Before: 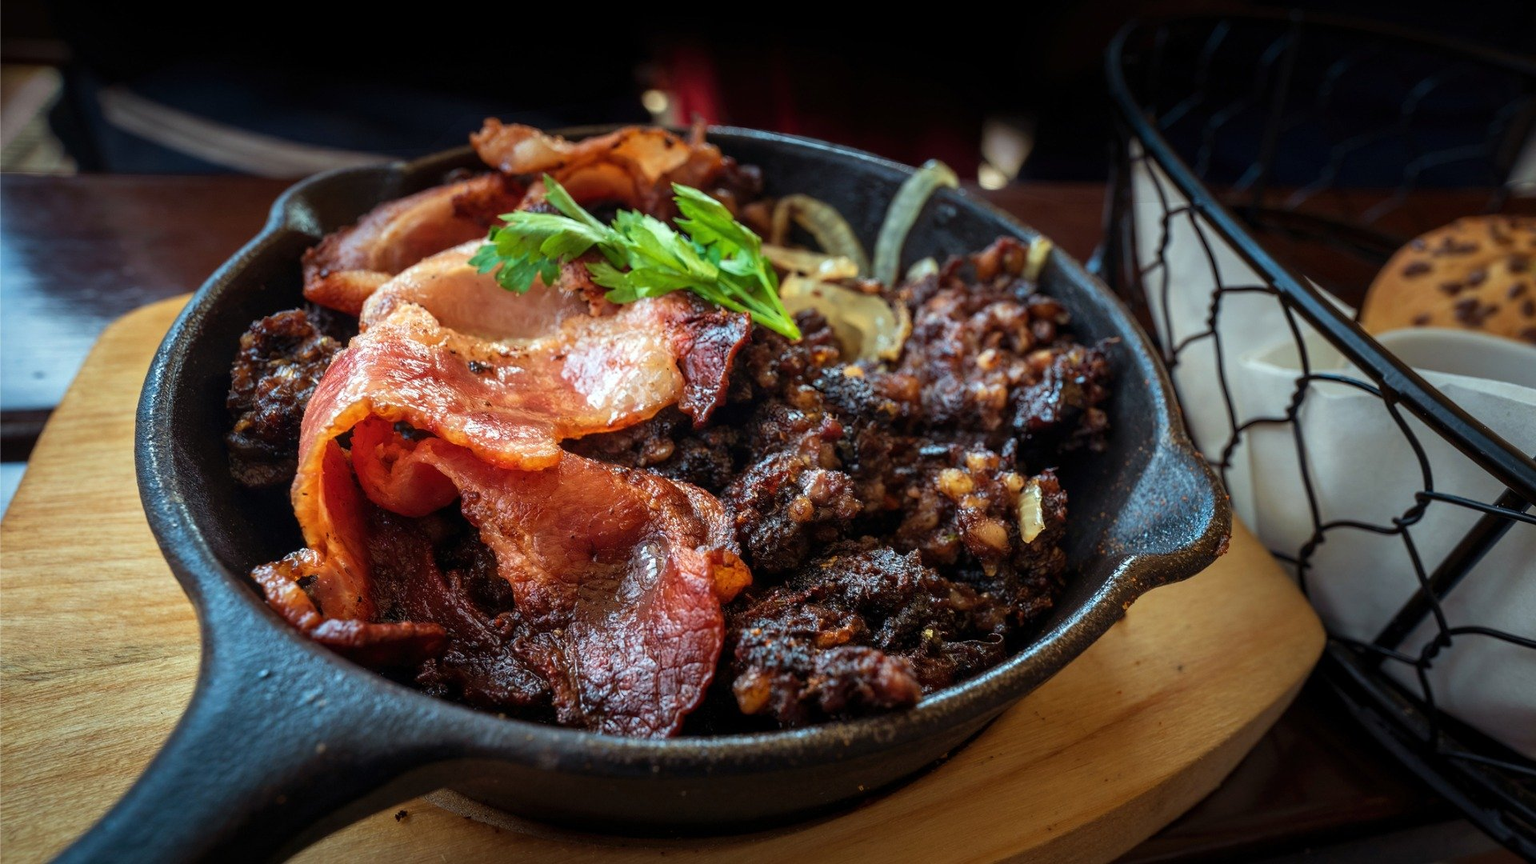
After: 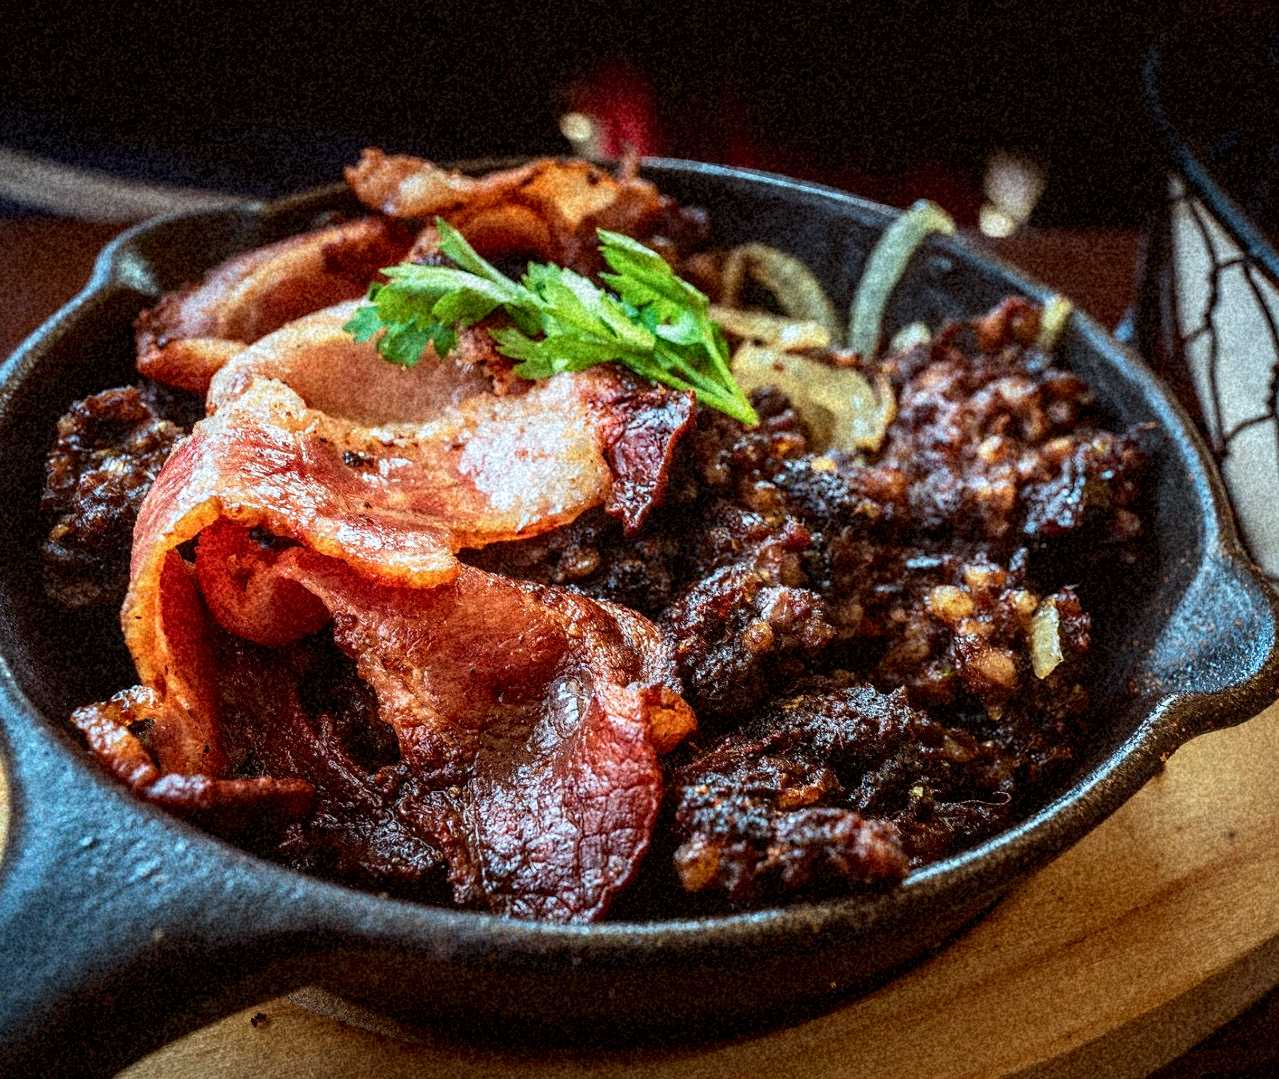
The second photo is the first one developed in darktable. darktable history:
local contrast: on, module defaults
grain: coarseness 46.9 ISO, strength 50.21%, mid-tones bias 0%
crop and rotate: left 12.673%, right 20.66%
contrast brightness saturation: contrast 0.14
base curve: curves: ch0 [(0, 0) (0.088, 0.125) (0.176, 0.251) (0.354, 0.501) (0.613, 0.749) (1, 0.877)], preserve colors none
color correction: highlights a* -3.28, highlights b* -6.24, shadows a* 3.1, shadows b* 5.19
exposure: black level correction 0.001, exposure -0.2 EV, compensate highlight preservation false
sharpen: amount 0.2
